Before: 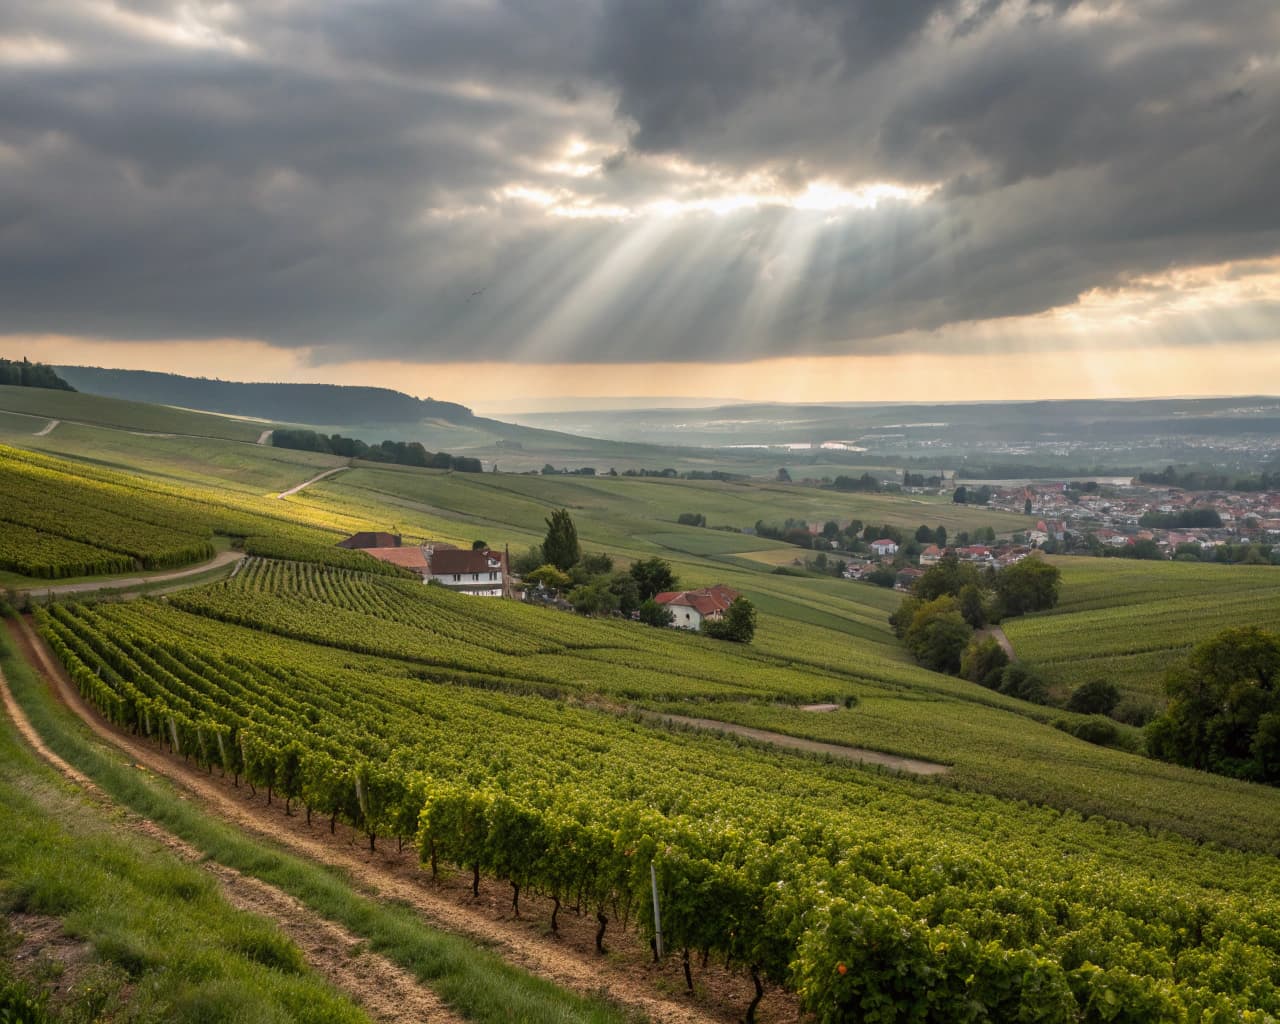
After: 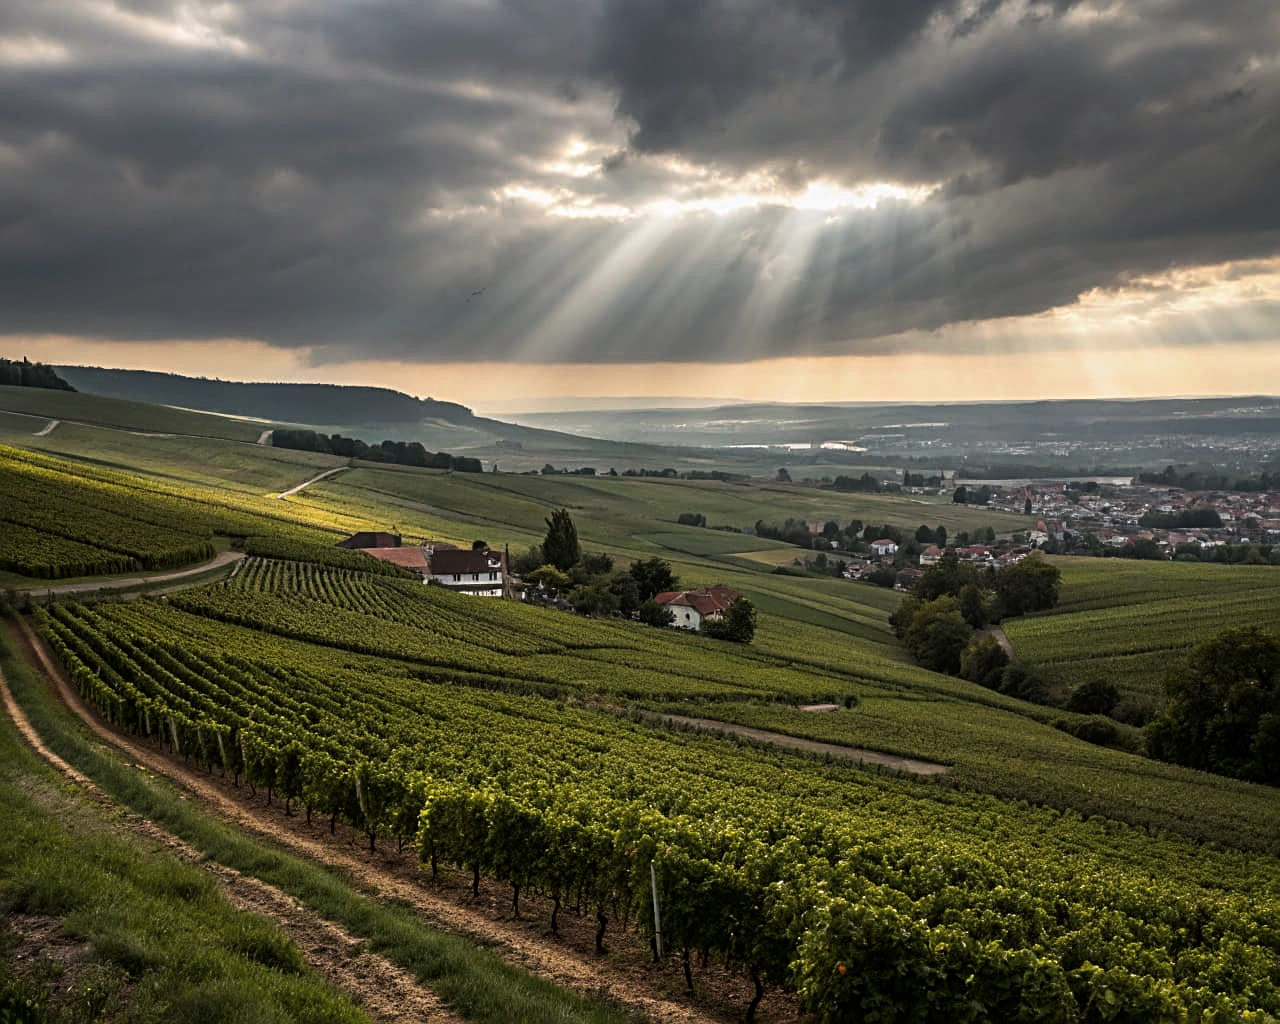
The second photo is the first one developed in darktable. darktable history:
sharpen: radius 3.119
tone curve: curves: ch0 [(0, 0) (0.153, 0.06) (1, 1)], color space Lab, linked channels, preserve colors none
